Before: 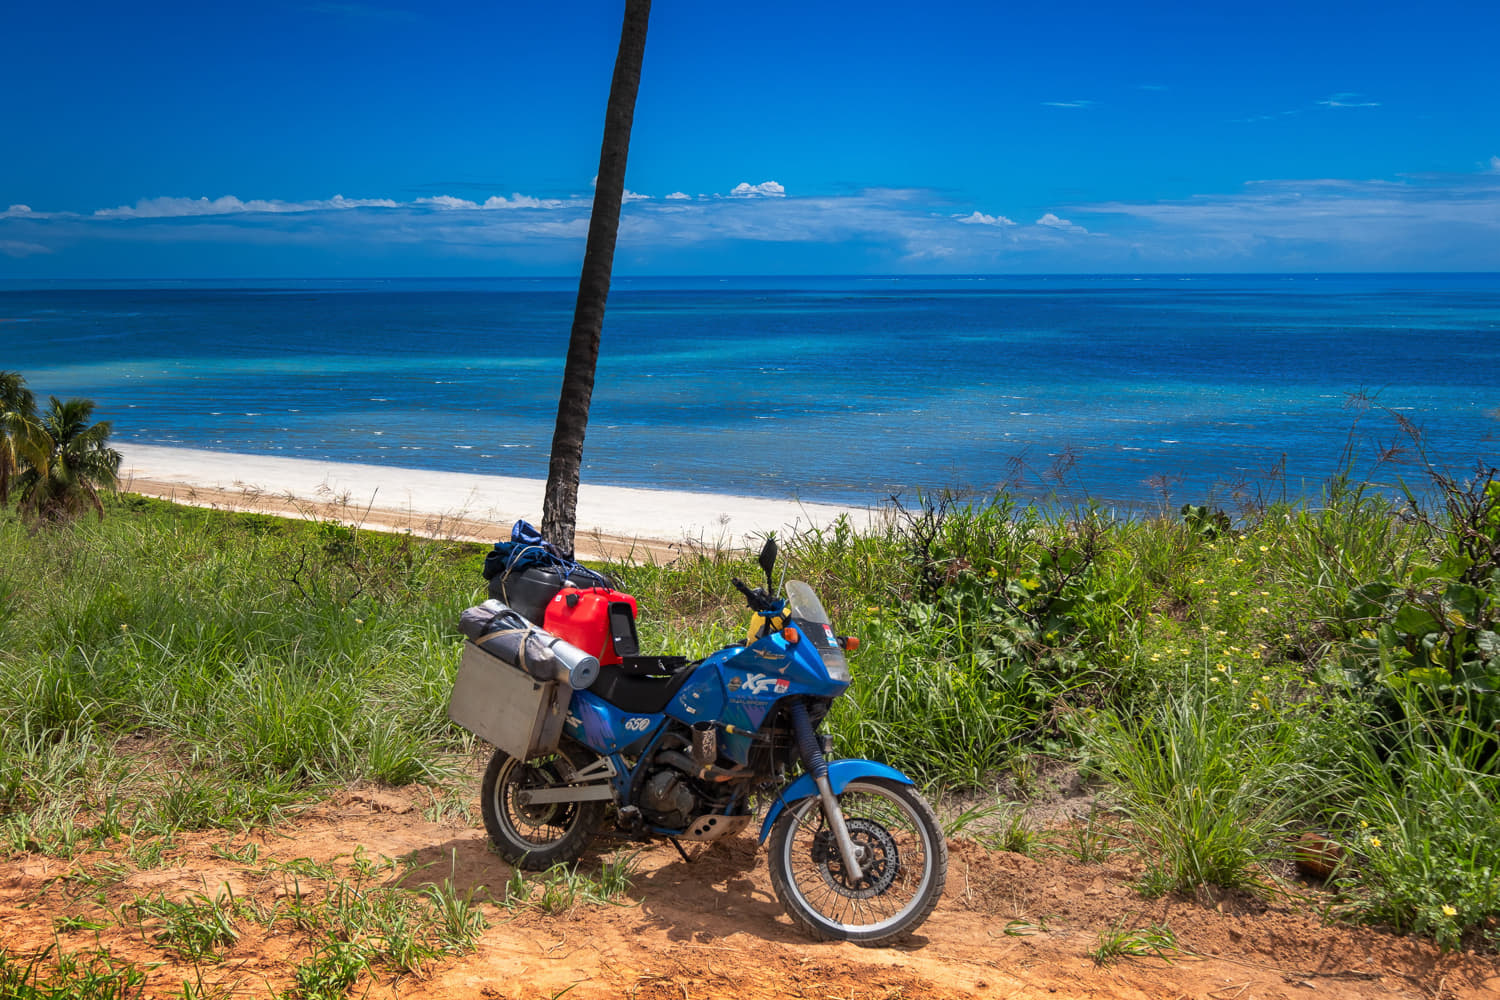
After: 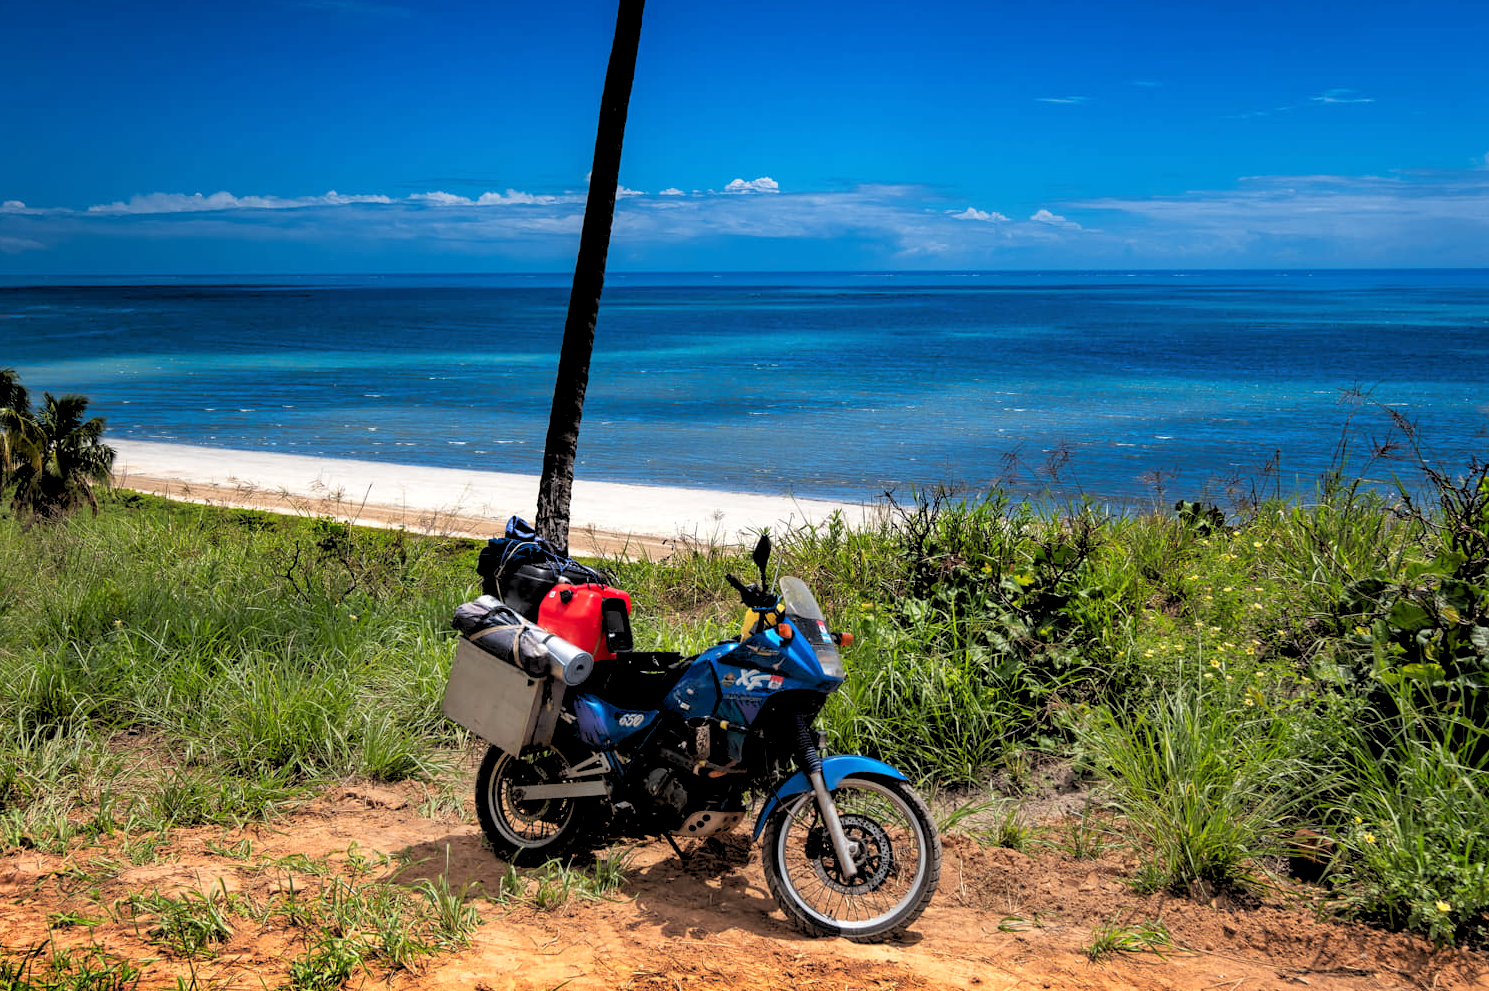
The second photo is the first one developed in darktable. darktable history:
crop: left 0.434%, top 0.485%, right 0.244%, bottom 0.386%
rgb levels: levels [[0.029, 0.461, 0.922], [0, 0.5, 1], [0, 0.5, 1]]
